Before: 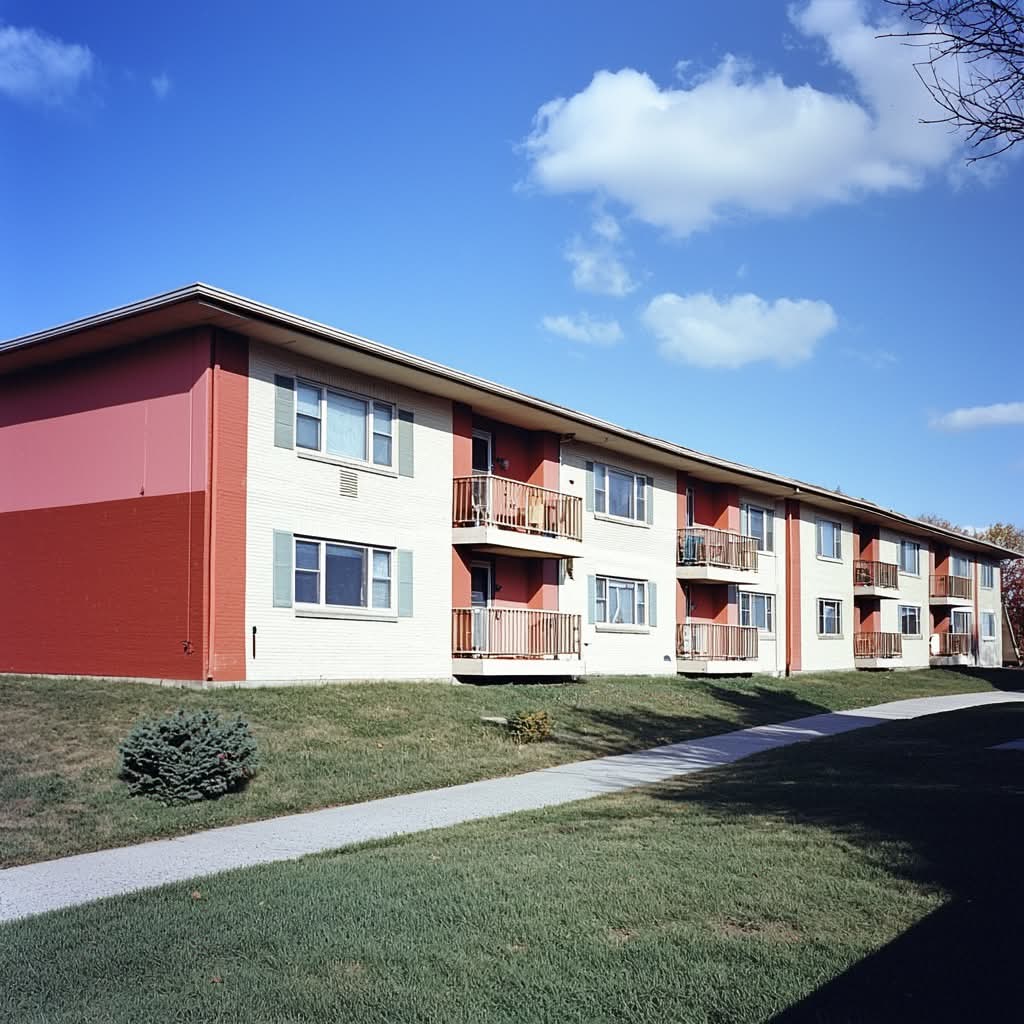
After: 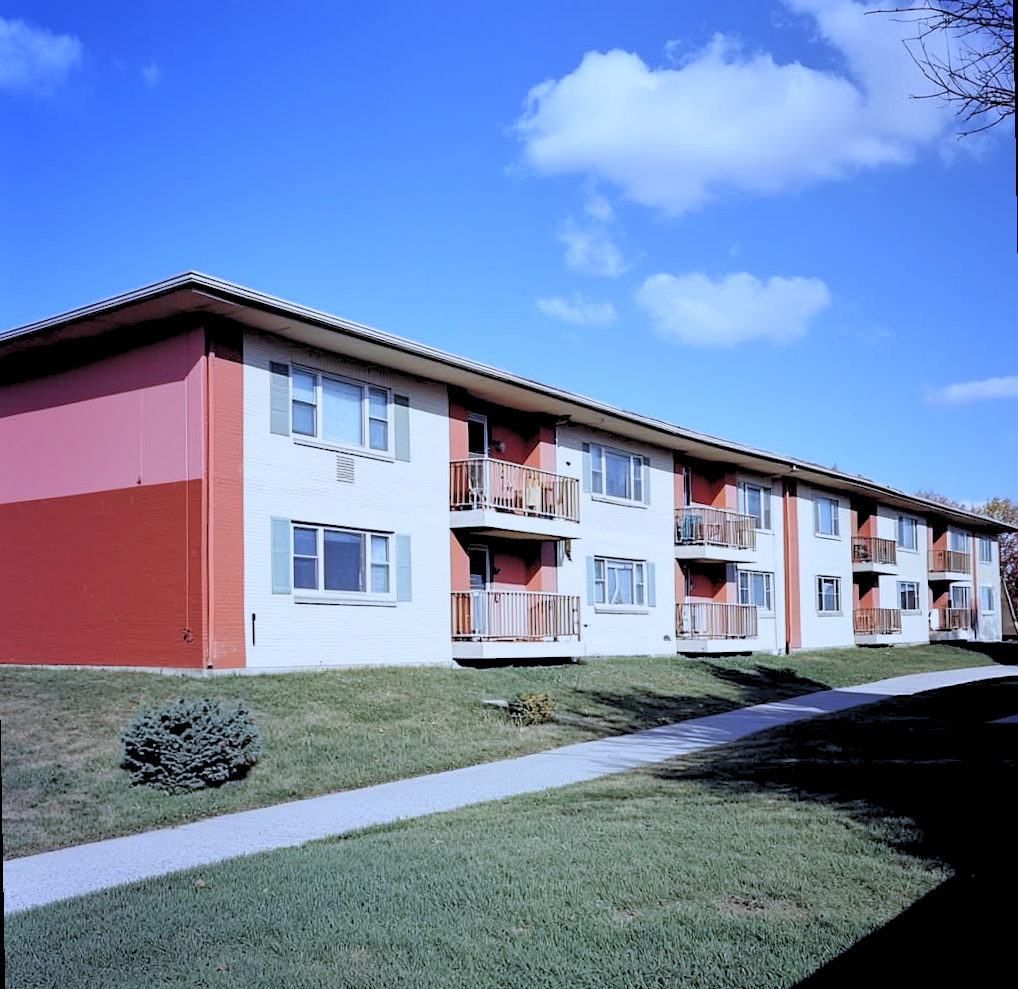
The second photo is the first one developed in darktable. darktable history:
rgb levels: preserve colors sum RGB, levels [[0.038, 0.433, 0.934], [0, 0.5, 1], [0, 0.5, 1]]
white balance: red 0.948, green 1.02, blue 1.176
rotate and perspective: rotation -1°, crop left 0.011, crop right 0.989, crop top 0.025, crop bottom 0.975
